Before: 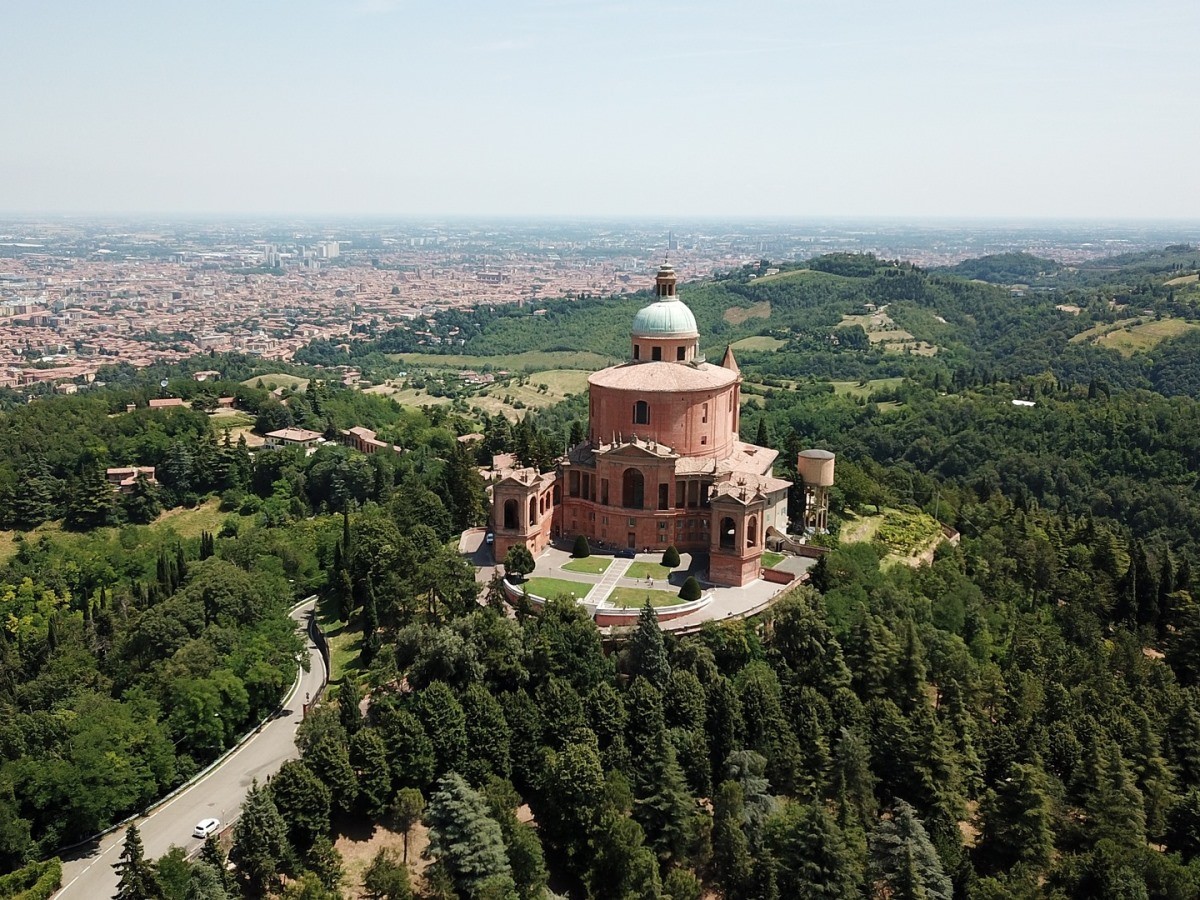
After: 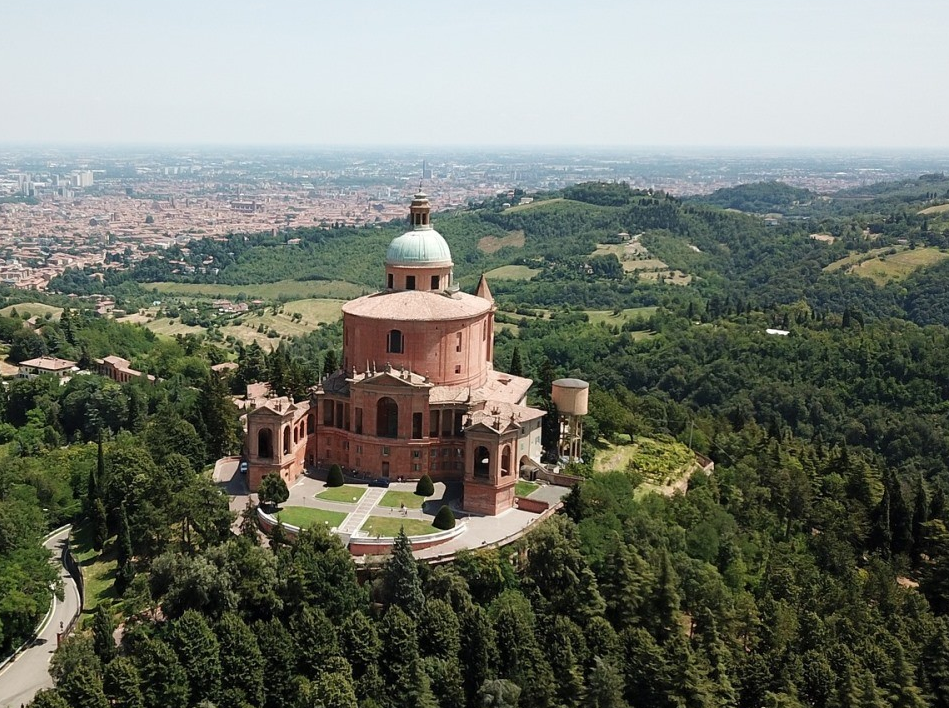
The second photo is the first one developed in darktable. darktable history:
crop and rotate: left 20.528%, top 7.956%, right 0.376%, bottom 13.332%
